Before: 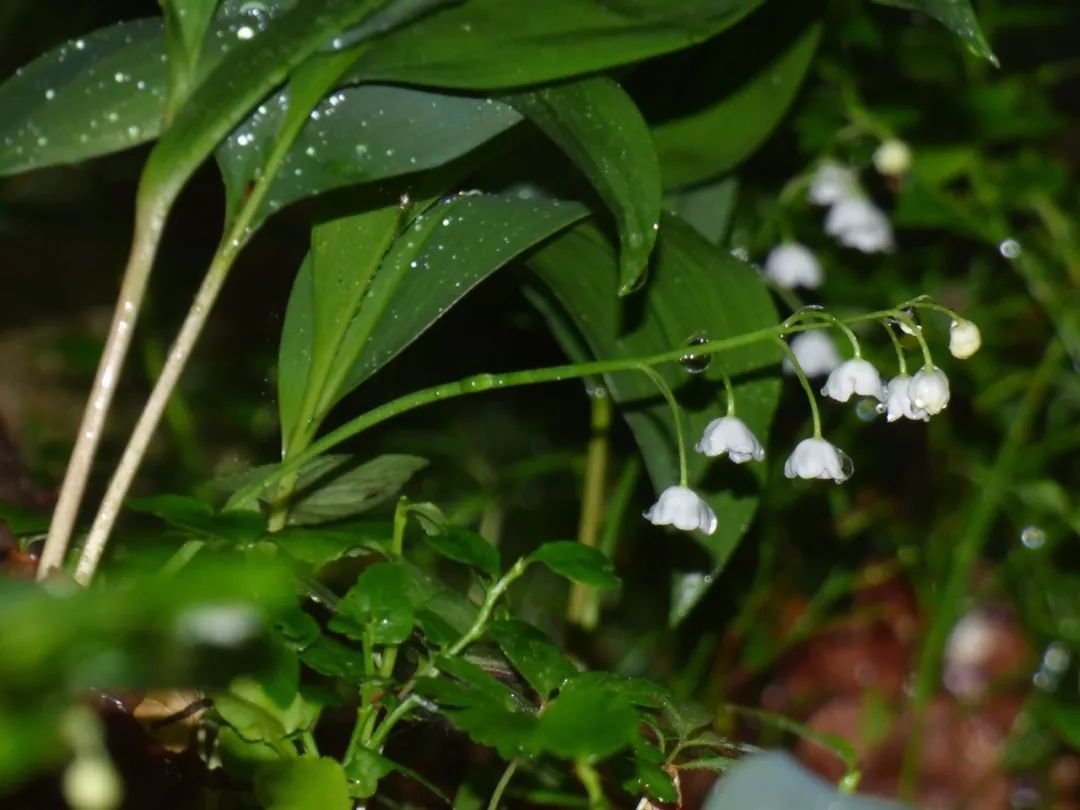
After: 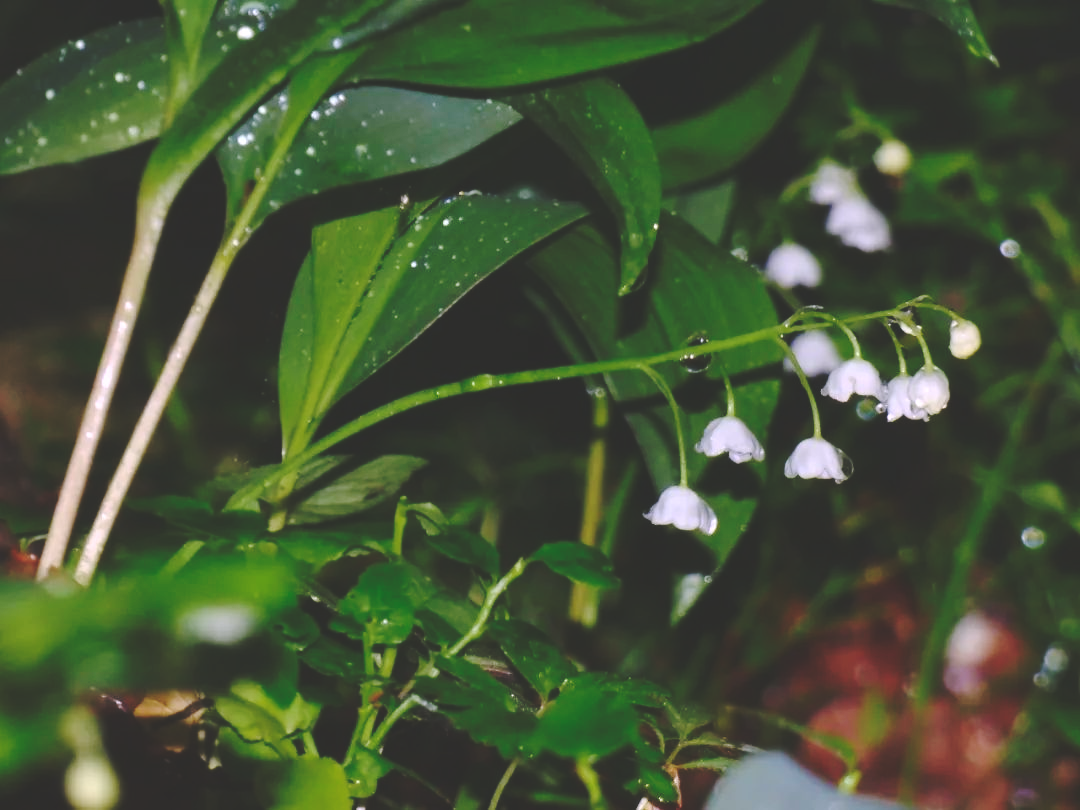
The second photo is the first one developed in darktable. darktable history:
color balance rgb: perceptual saturation grading › global saturation 25%, global vibrance 20%
base curve: curves: ch0 [(0, 0.024) (0.055, 0.065) (0.121, 0.166) (0.236, 0.319) (0.693, 0.726) (1, 1)], preserve colors none
color balance: input saturation 80.07%
white balance: red 1.066, blue 1.119
